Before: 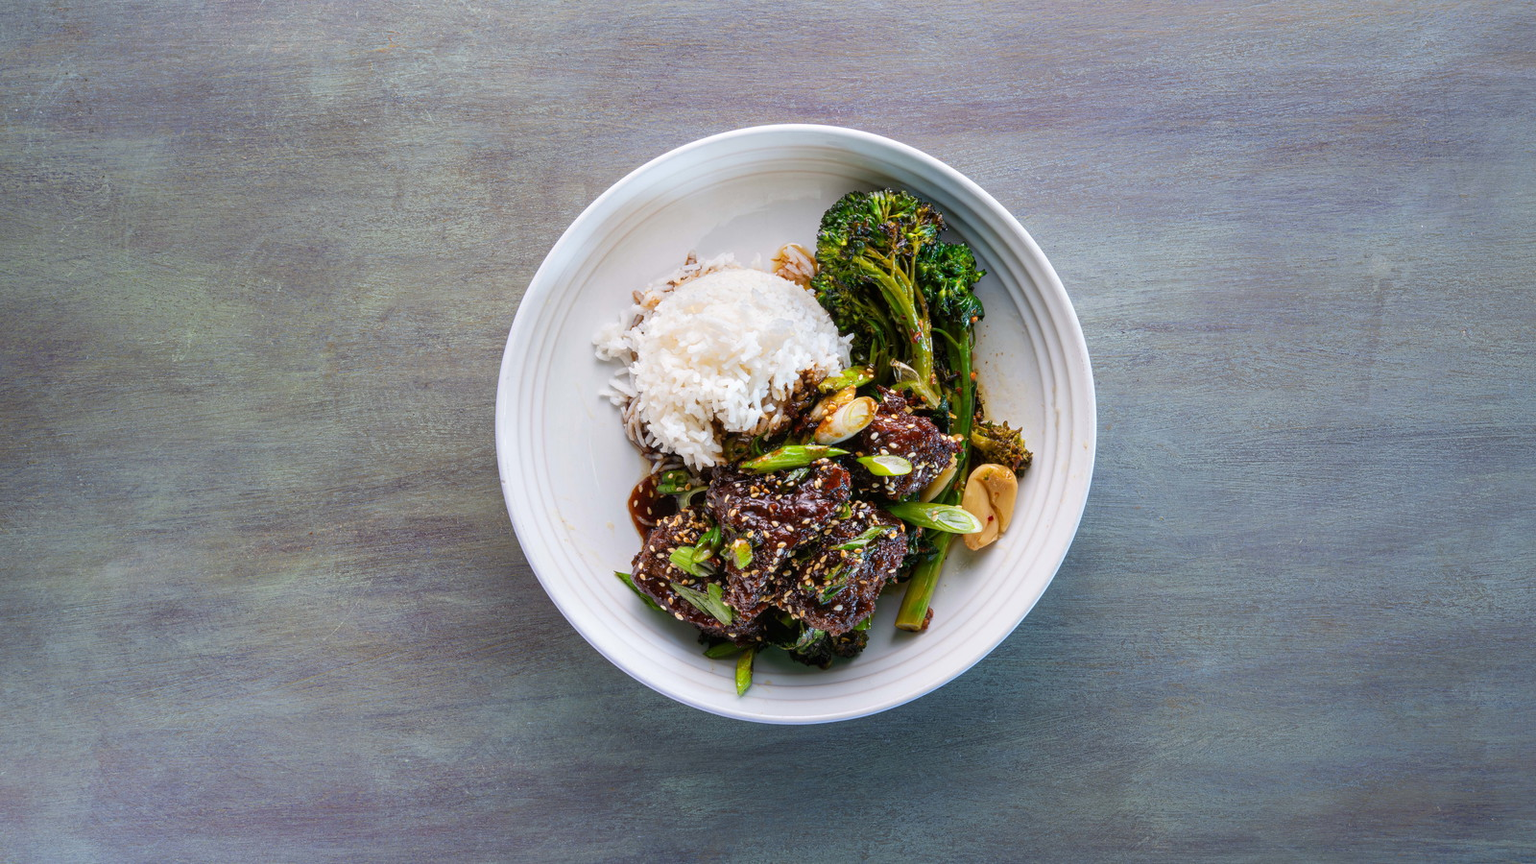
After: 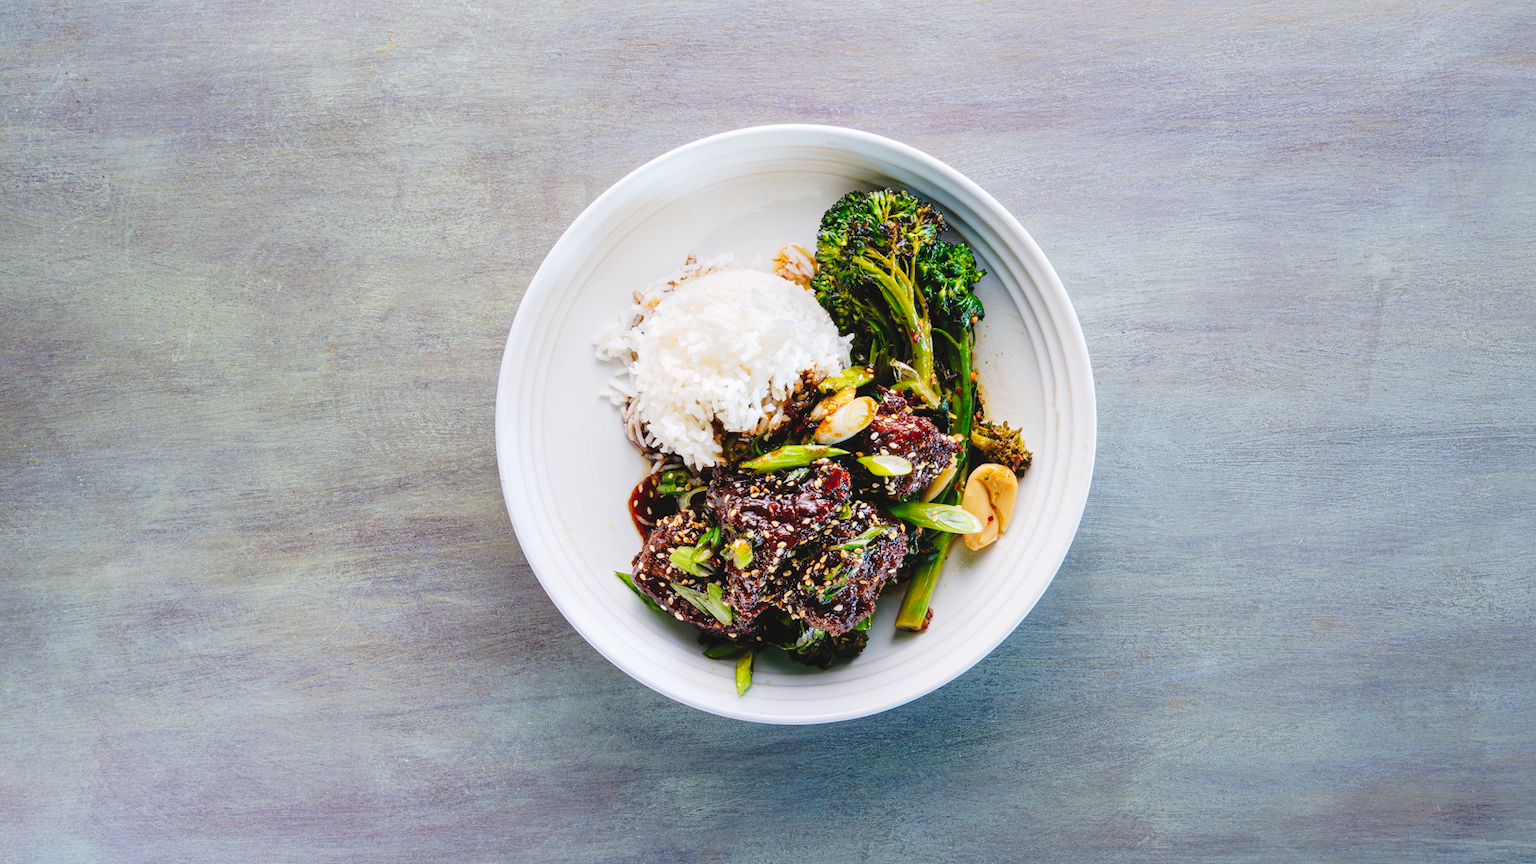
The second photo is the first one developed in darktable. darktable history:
tone curve: curves: ch0 [(0, 0) (0.003, 0.049) (0.011, 0.052) (0.025, 0.057) (0.044, 0.069) (0.069, 0.076) (0.1, 0.09) (0.136, 0.111) (0.177, 0.15) (0.224, 0.197) (0.277, 0.267) (0.335, 0.366) (0.399, 0.477) (0.468, 0.561) (0.543, 0.651) (0.623, 0.733) (0.709, 0.804) (0.801, 0.869) (0.898, 0.924) (1, 1)], preserve colors none
contrast brightness saturation: contrast 0.05, brightness 0.06, saturation 0.01
